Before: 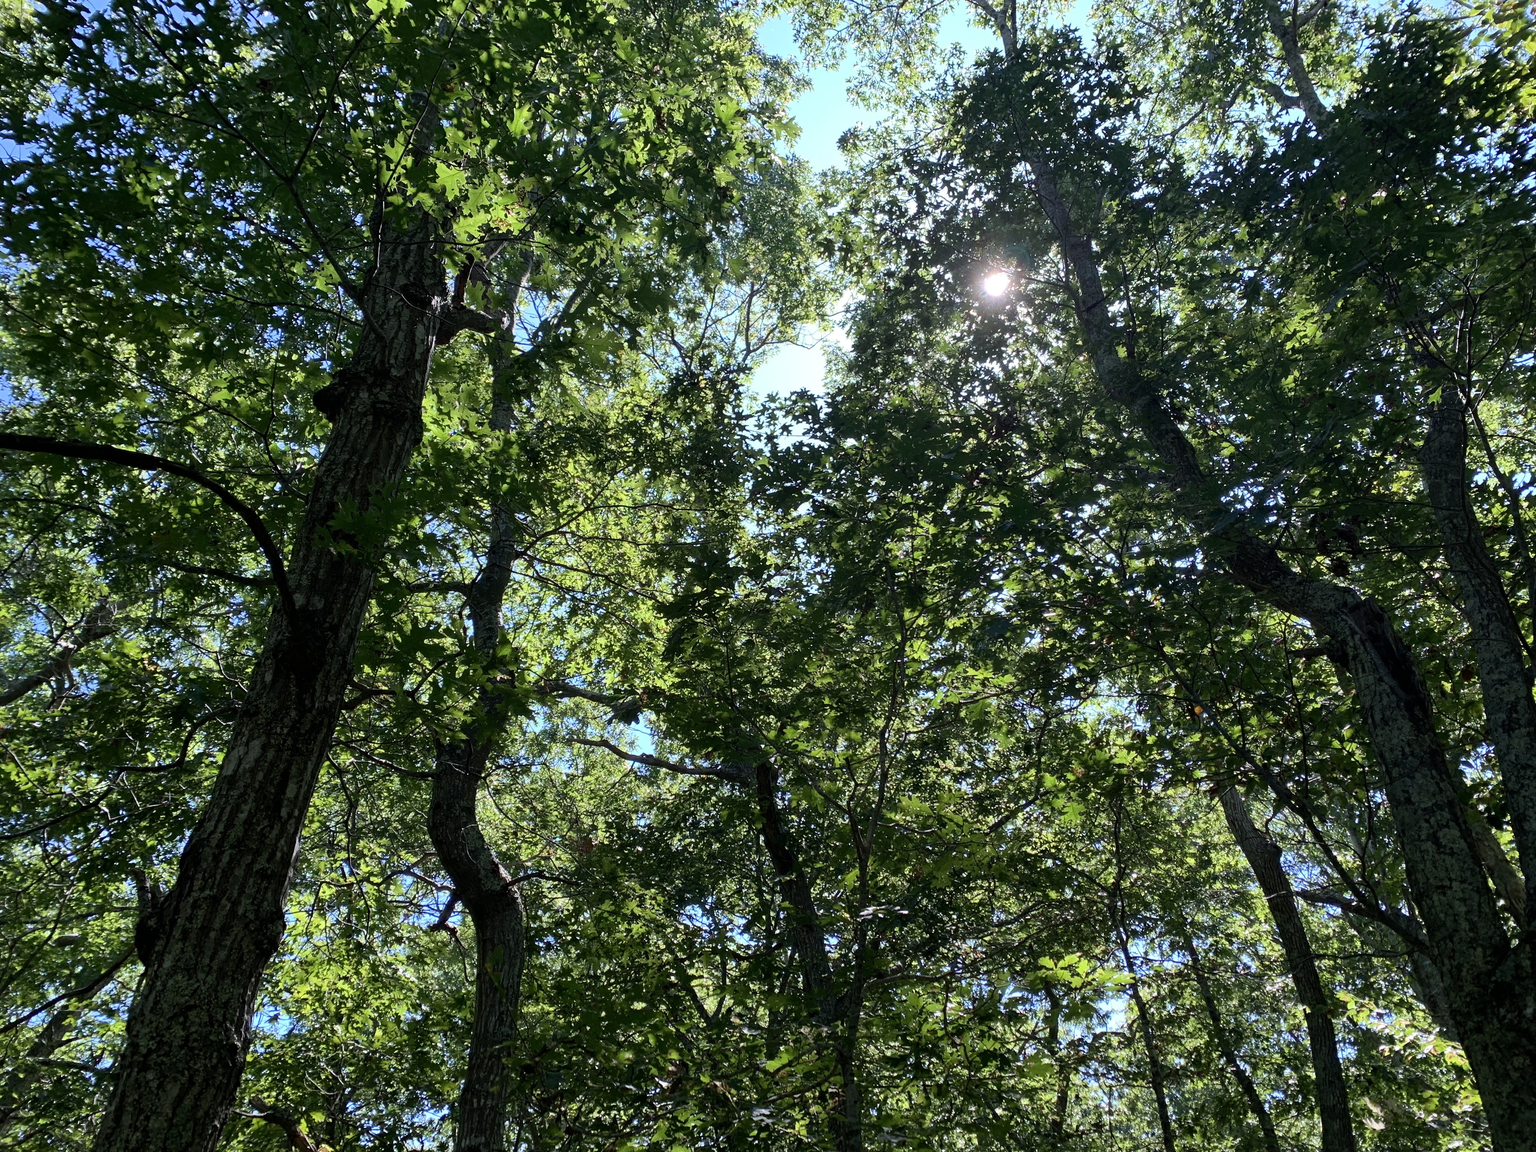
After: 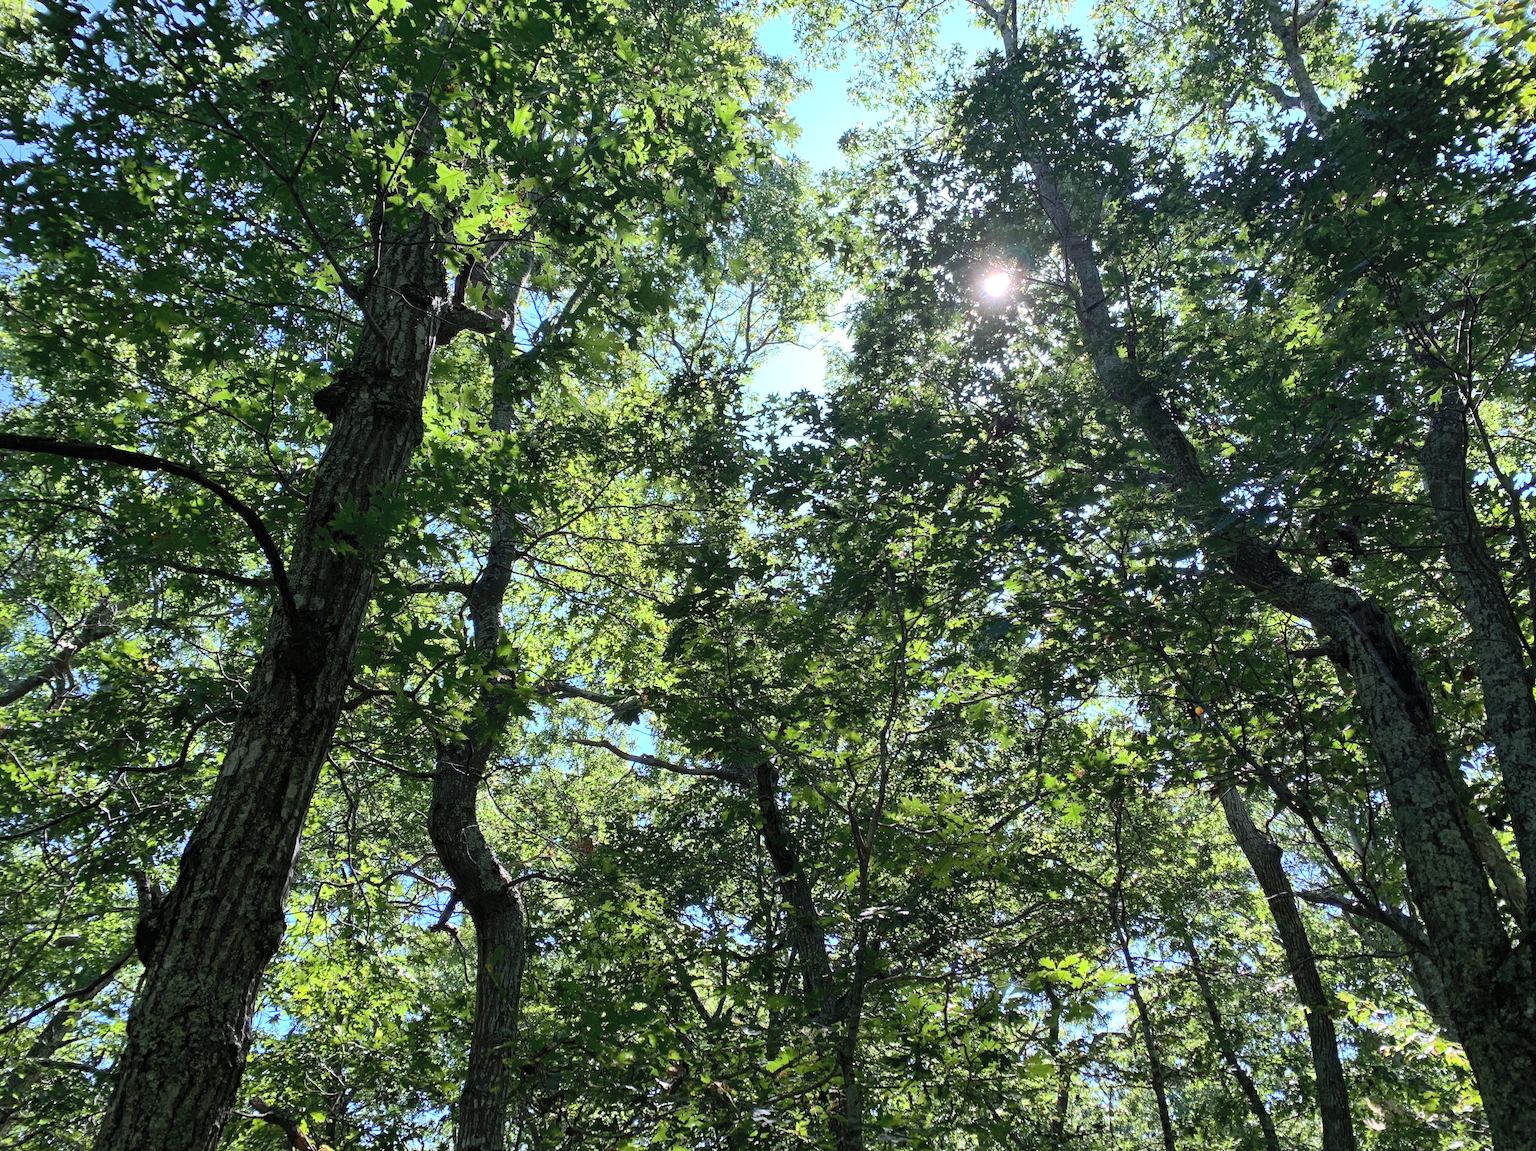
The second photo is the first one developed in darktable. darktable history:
contrast brightness saturation: contrast 0.14, brightness 0.21
